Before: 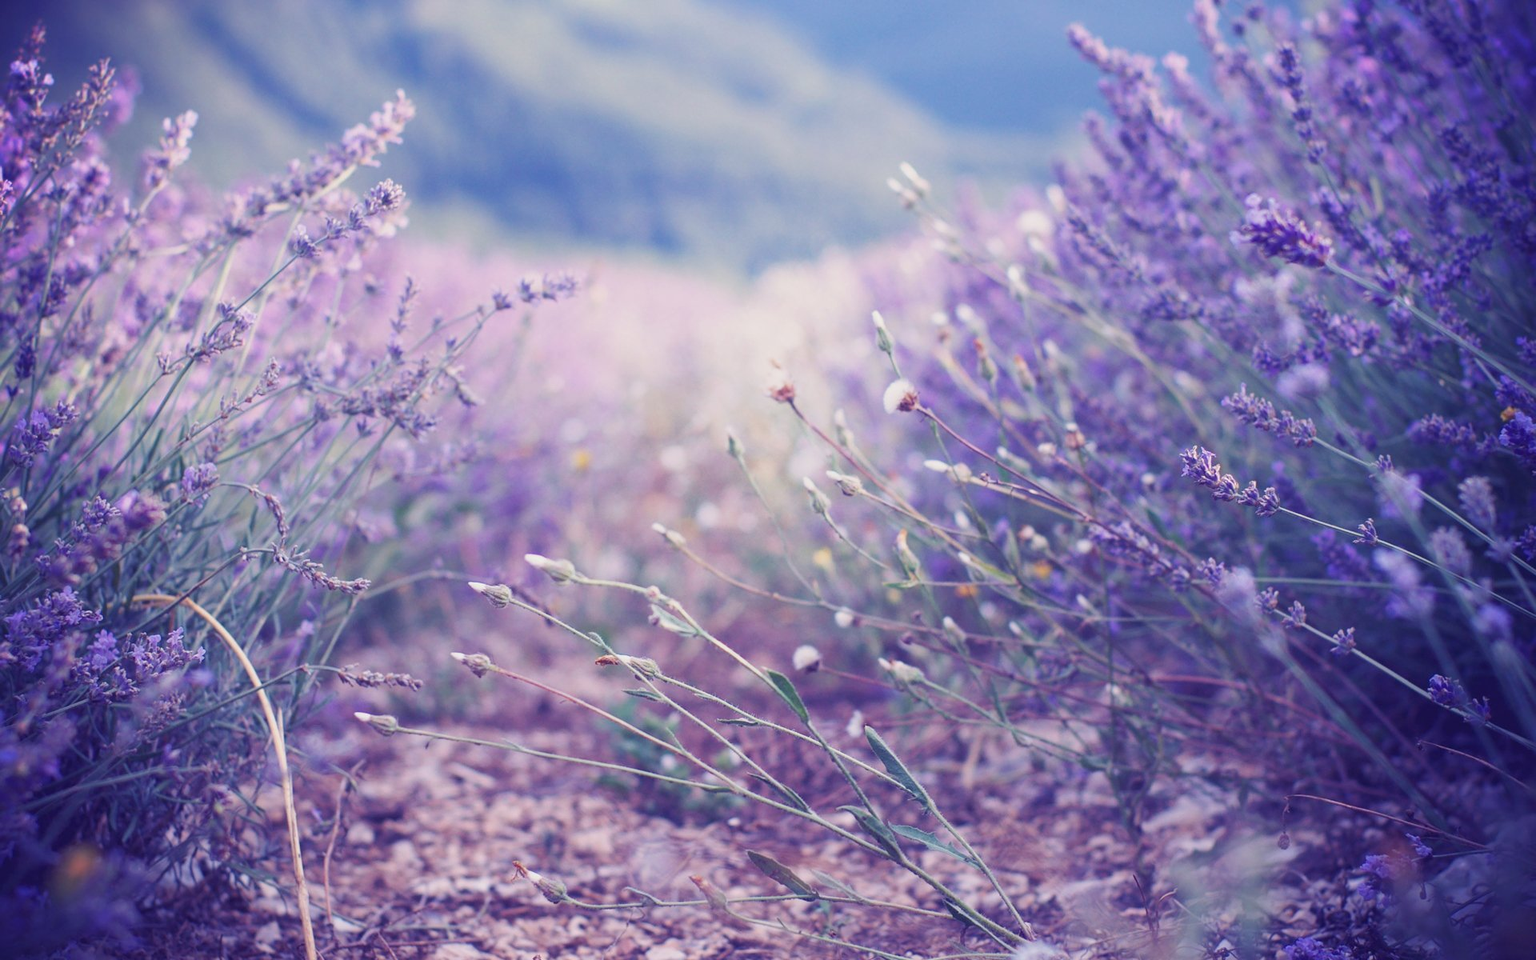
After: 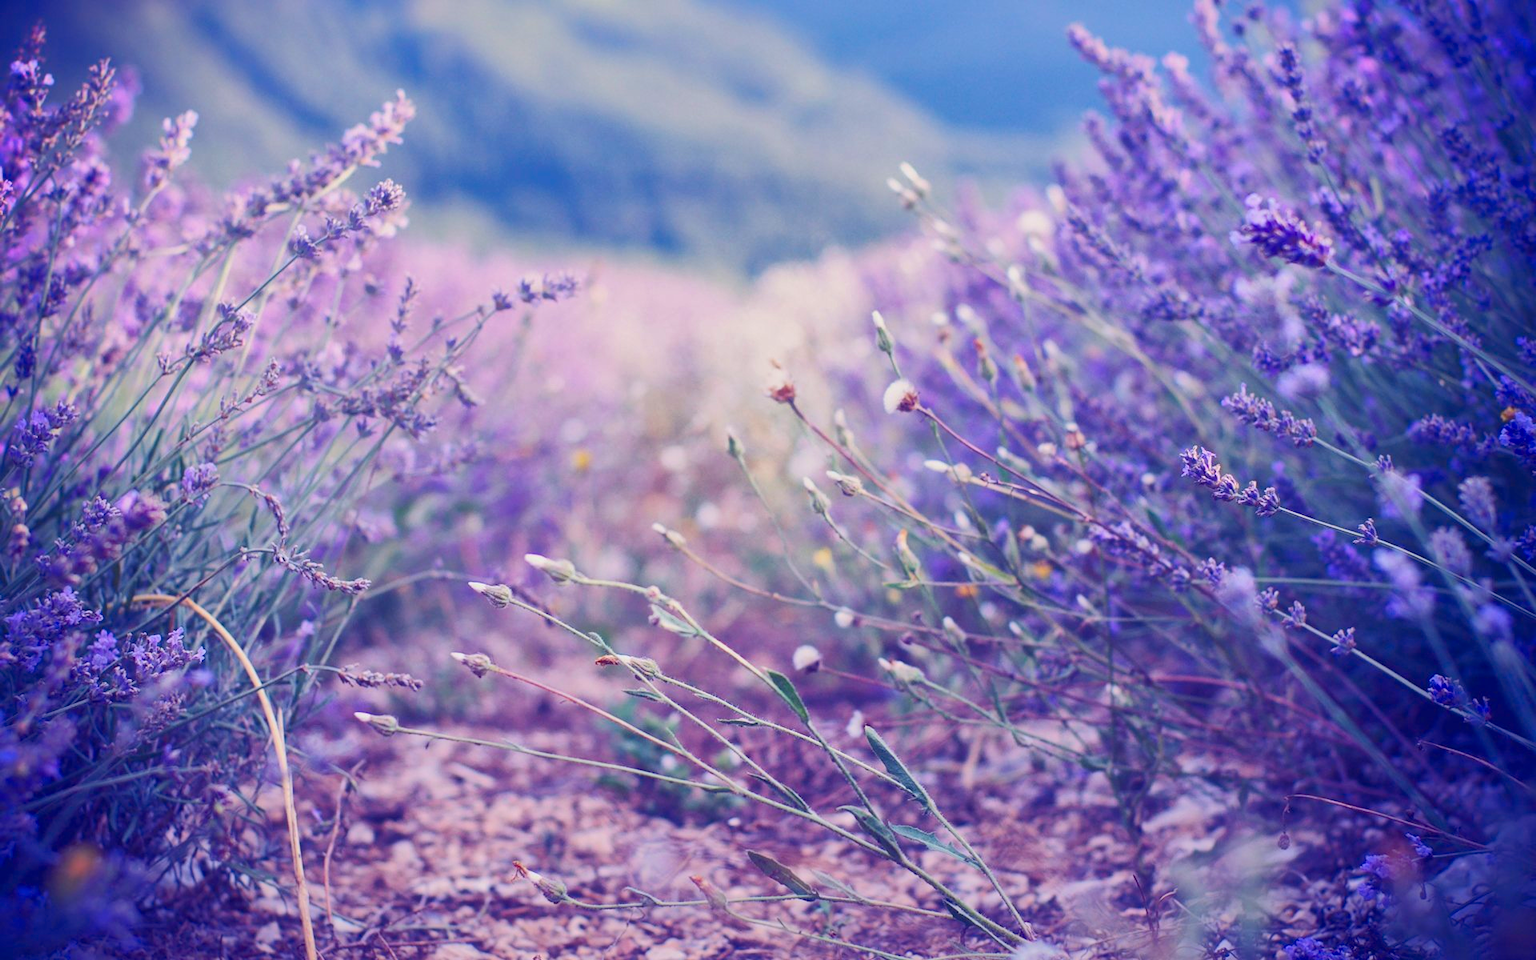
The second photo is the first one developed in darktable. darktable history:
contrast brightness saturation: contrast 0.18, saturation 0.3
shadows and highlights: shadows 40, highlights -60
